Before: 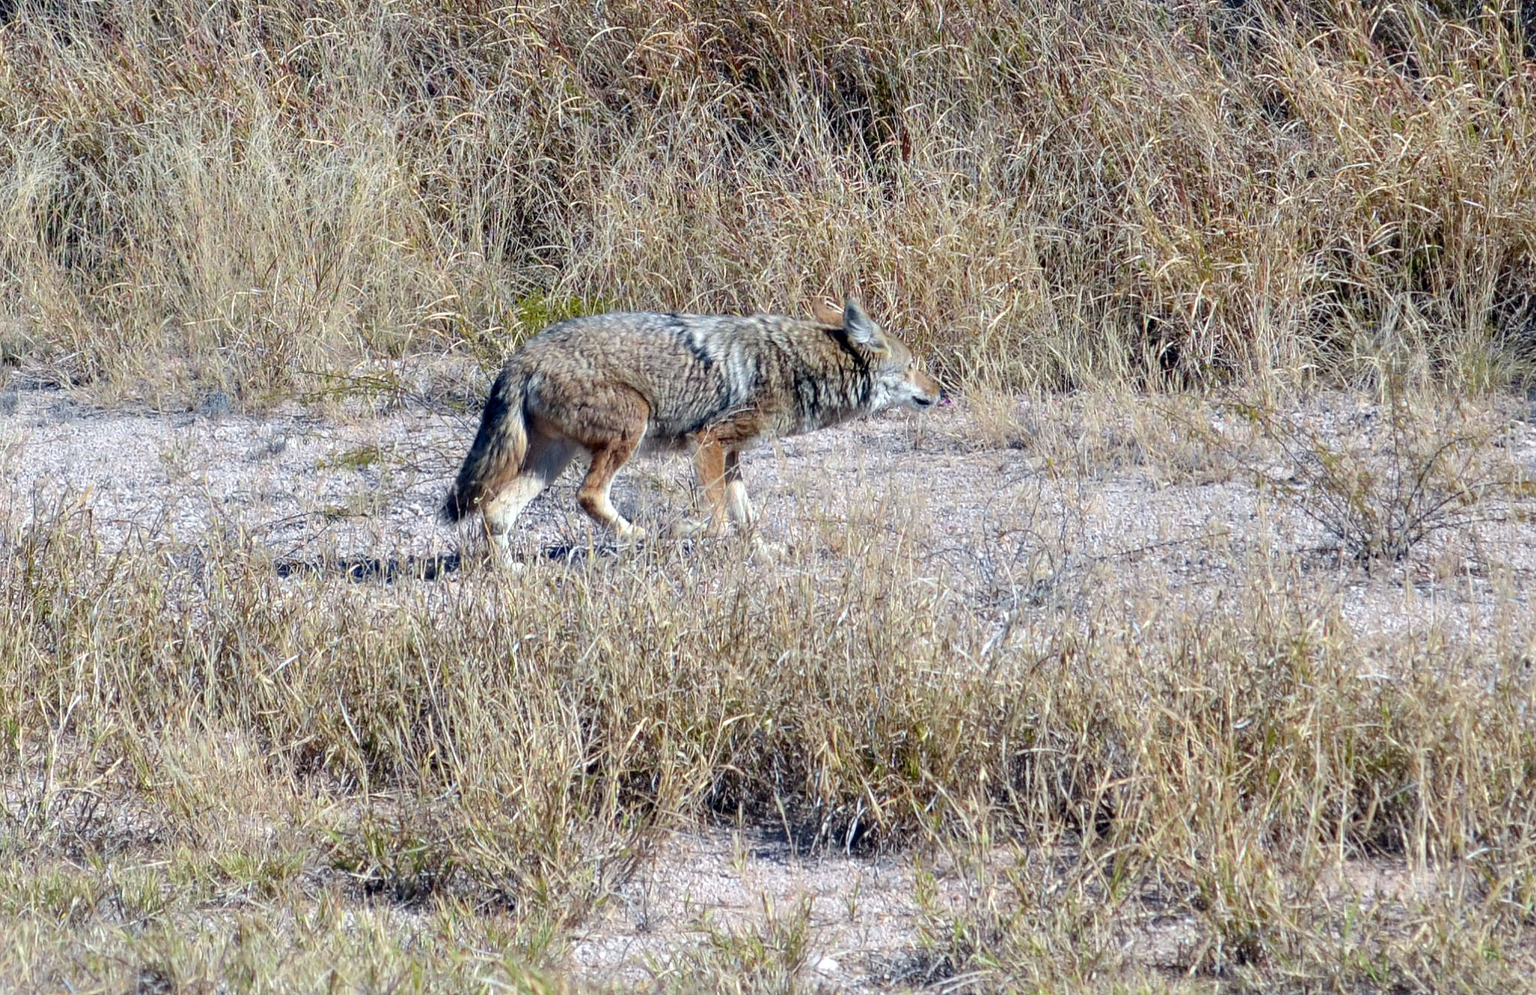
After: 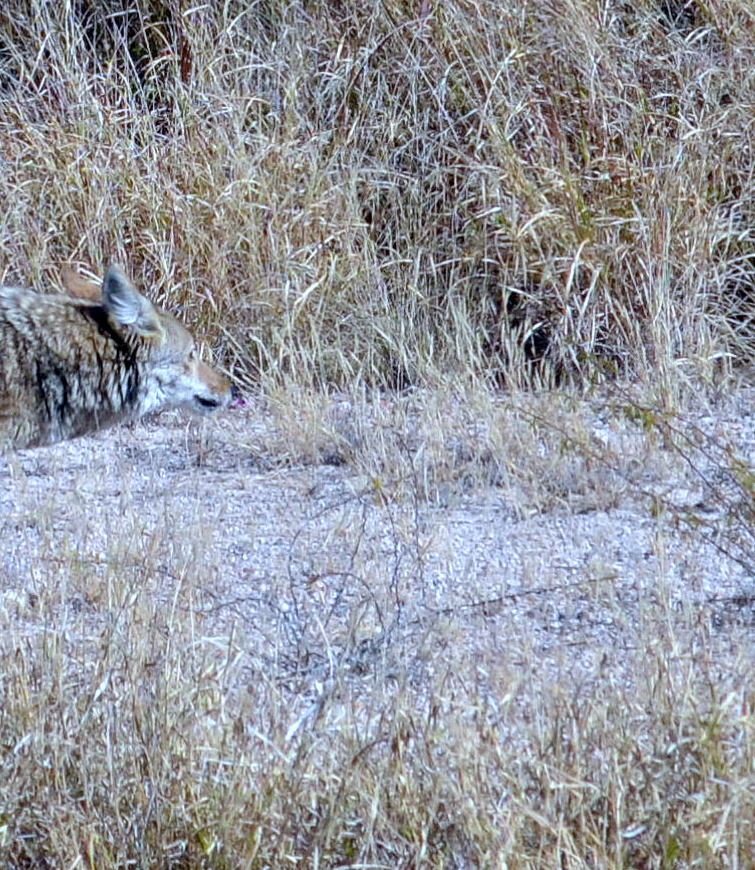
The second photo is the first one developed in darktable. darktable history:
crop and rotate: left 49.936%, top 10.094%, right 13.136%, bottom 24.256%
white balance: red 0.926, green 1.003, blue 1.133
rotate and perspective: automatic cropping original format, crop left 0, crop top 0
